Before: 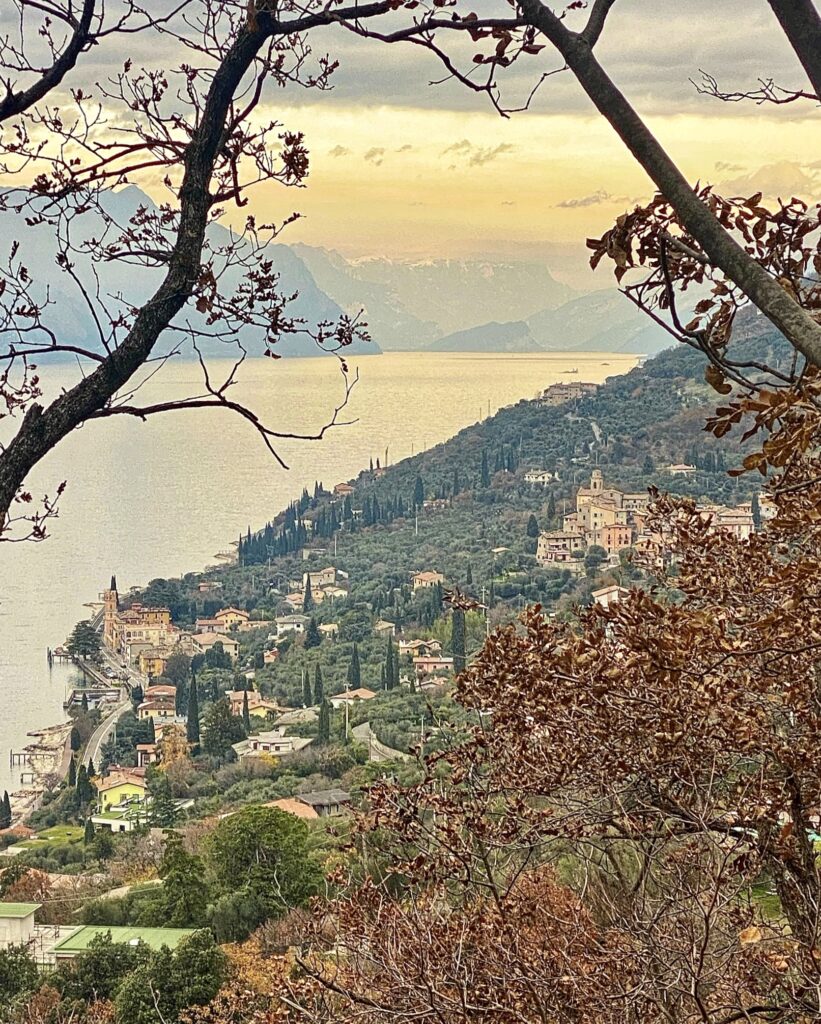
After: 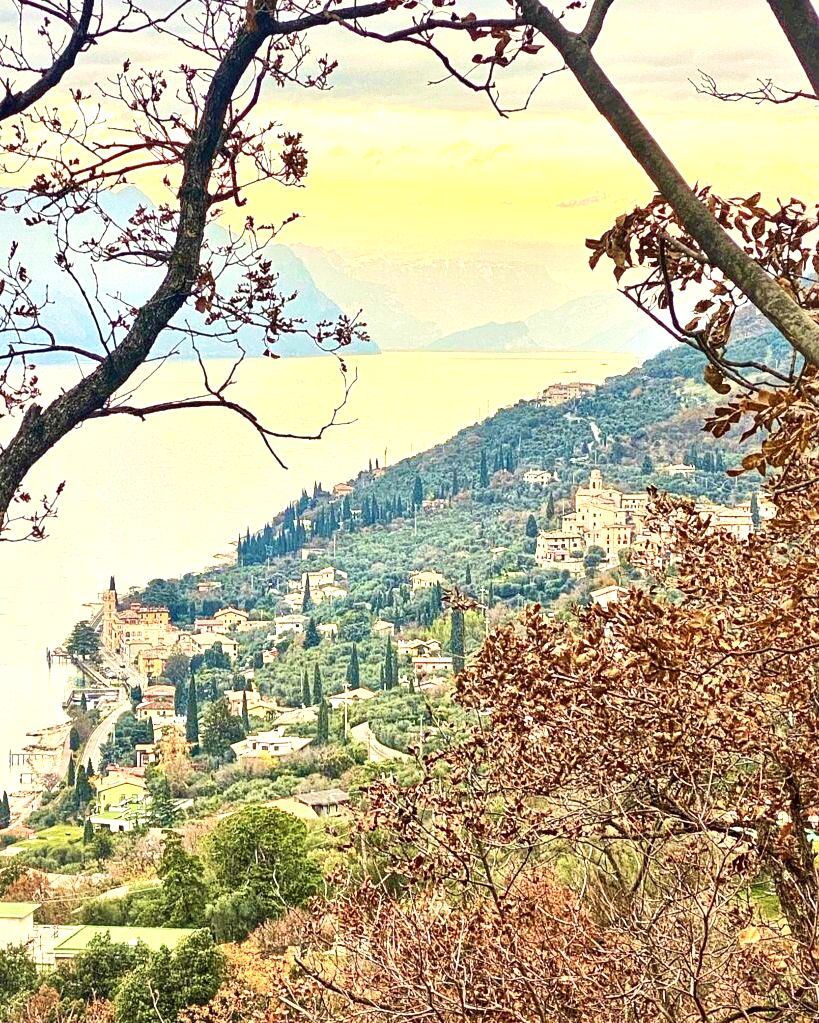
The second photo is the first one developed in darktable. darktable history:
velvia: strength 45%
local contrast: mode bilateral grid, contrast 25, coarseness 60, detail 151%, midtone range 0.2
contrast brightness saturation: contrast 0.2, brightness 0.16, saturation 0.22
crop and rotate: left 0.126%
exposure: black level correction 0, exposure 0.7 EV, compensate exposure bias true, compensate highlight preservation false
